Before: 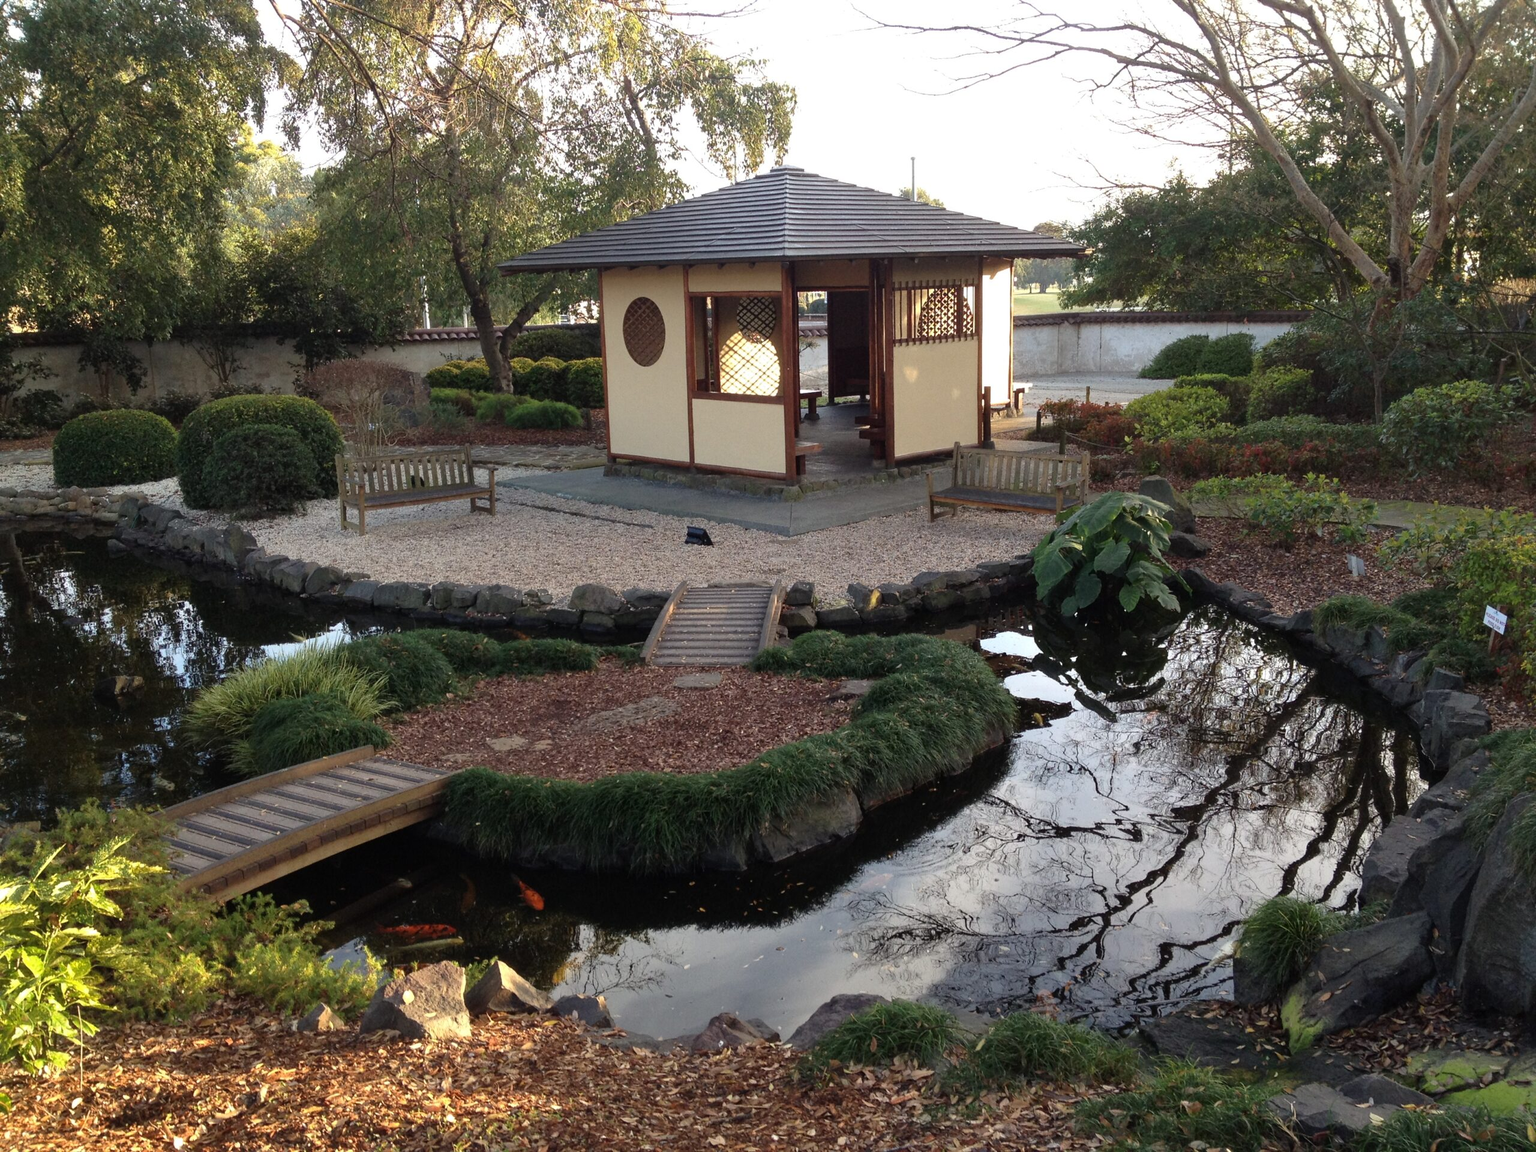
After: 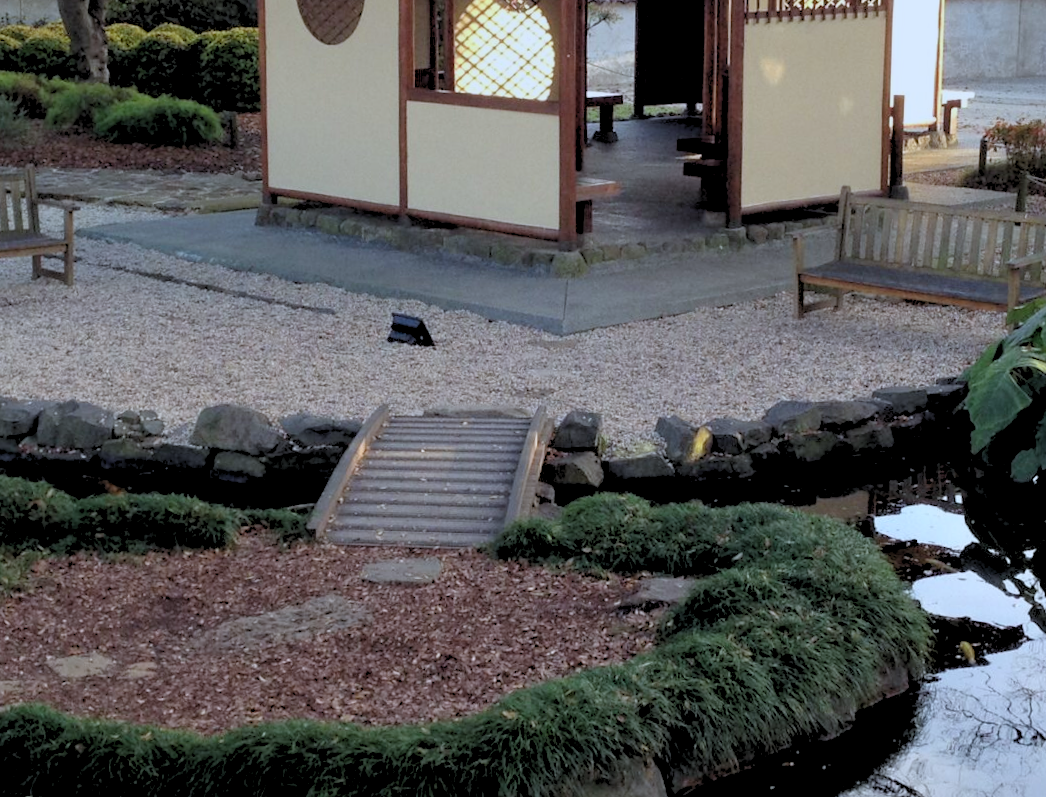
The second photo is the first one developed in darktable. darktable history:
rgb levels: preserve colors sum RGB, levels [[0.038, 0.433, 0.934], [0, 0.5, 1], [0, 0.5, 1]]
white balance: red 0.924, blue 1.095
crop: left 30%, top 30%, right 30%, bottom 30%
rotate and perspective: rotation 1.72°, automatic cropping off
